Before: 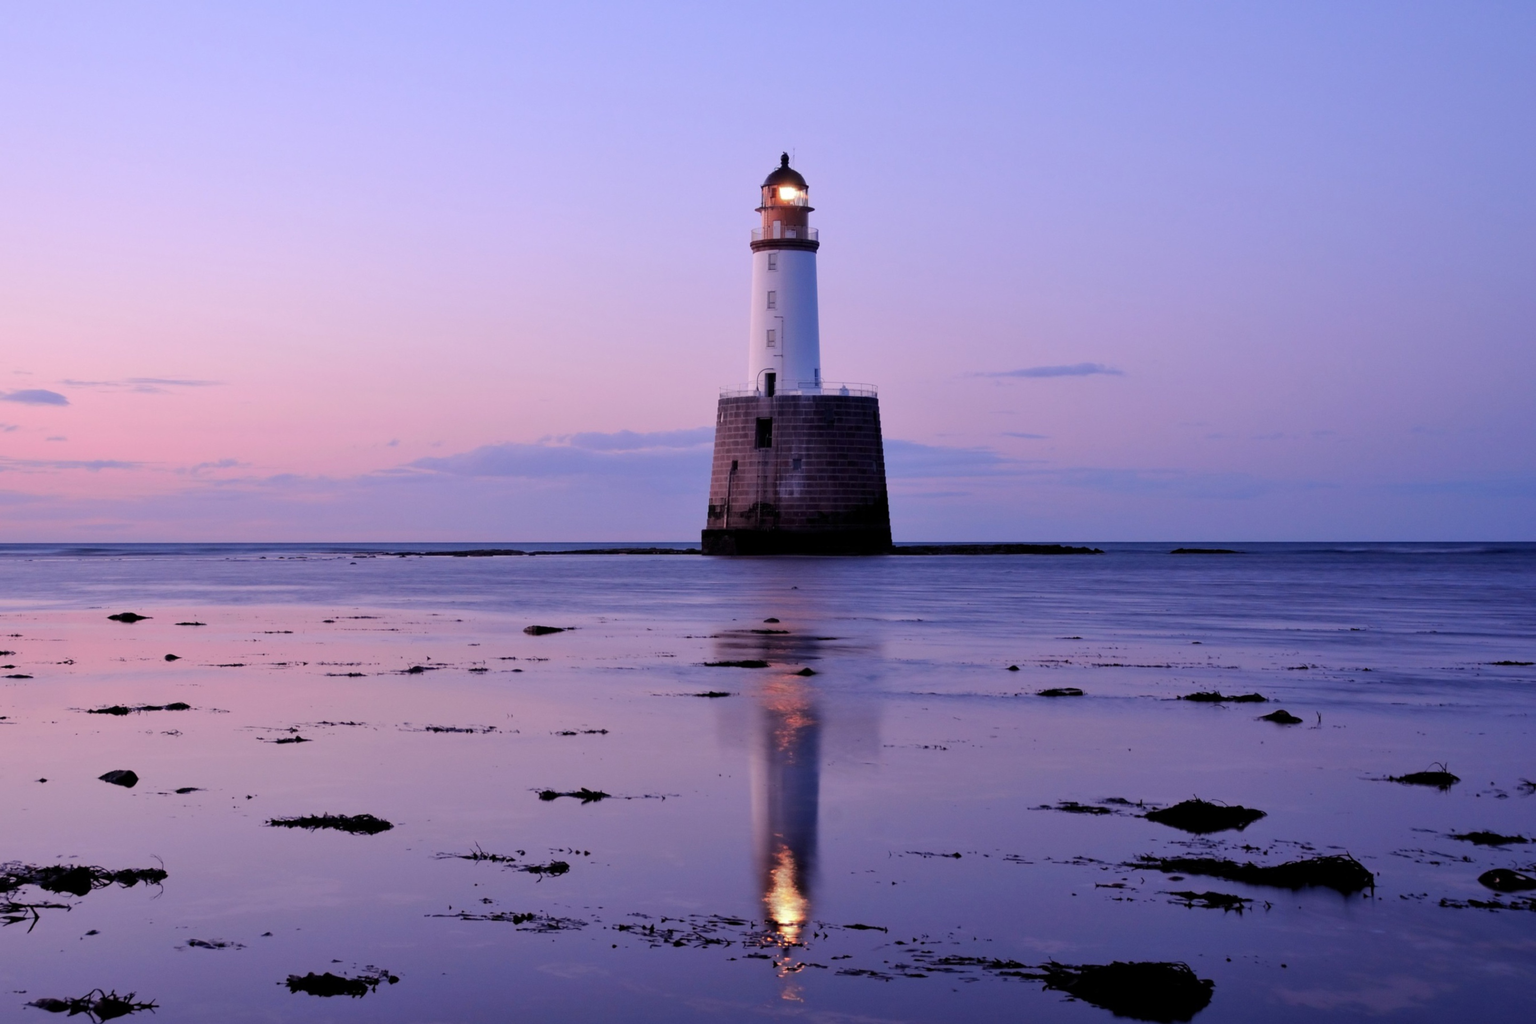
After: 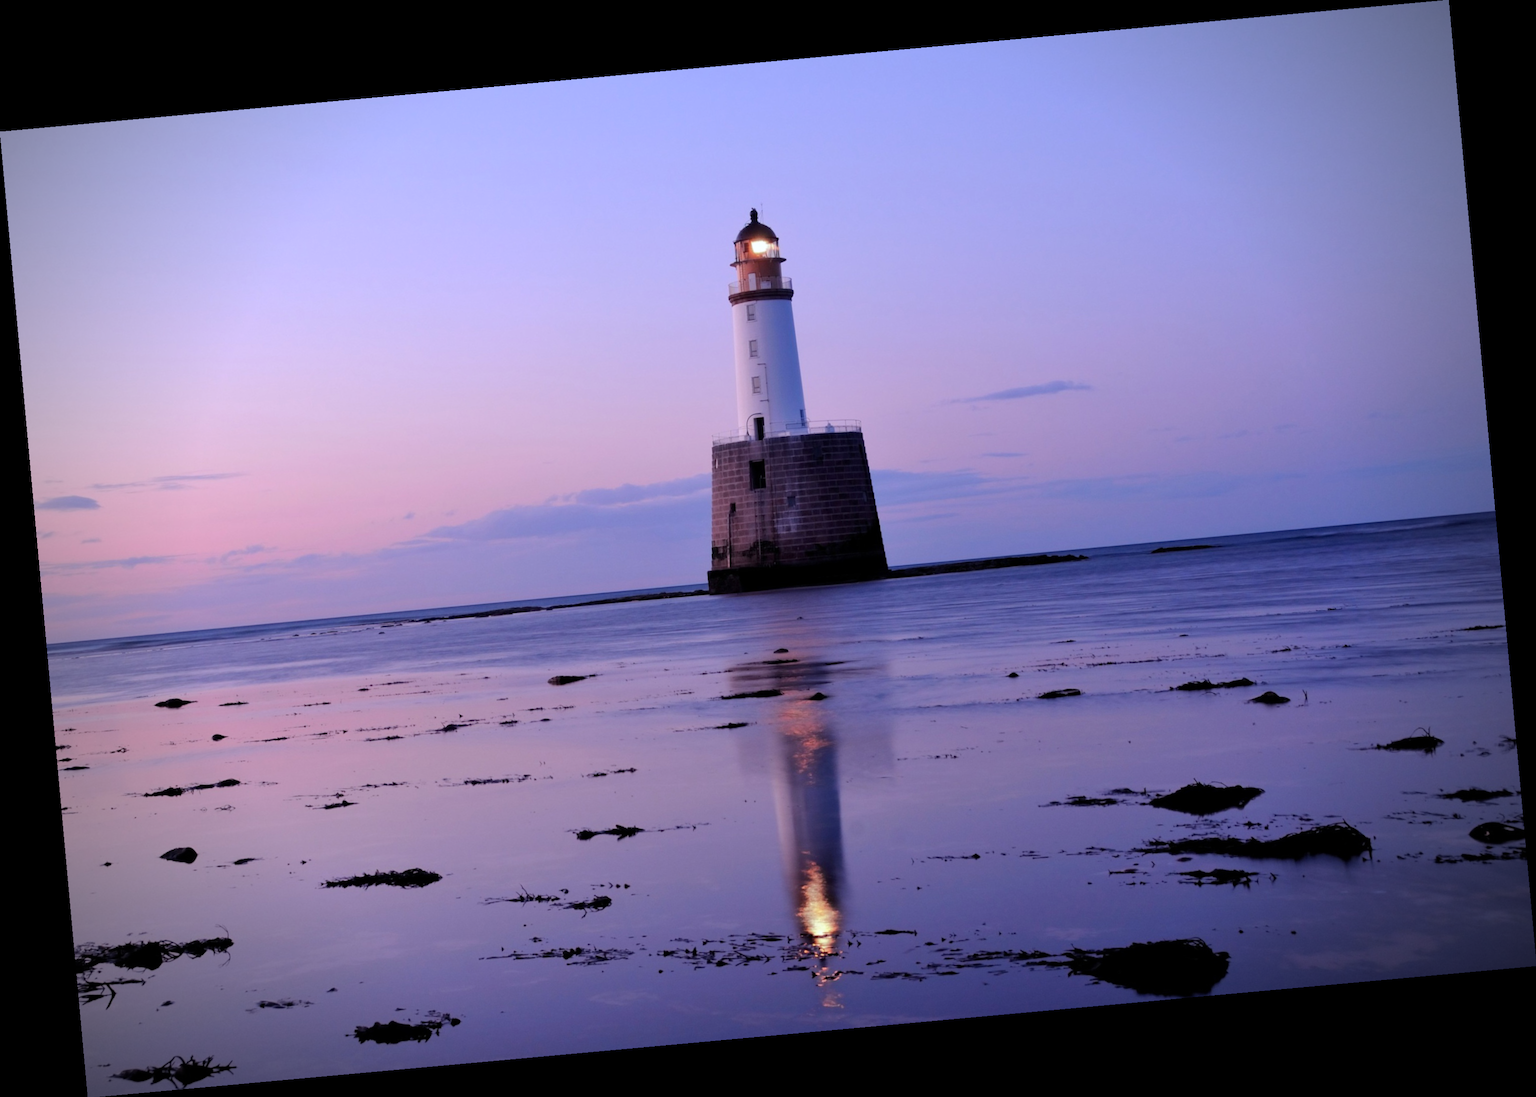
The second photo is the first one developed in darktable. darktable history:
rotate and perspective: rotation -5.2°, automatic cropping off
color calibration: x 0.355, y 0.367, temperature 4700.38 K
vignetting: fall-off start 75%, brightness -0.692, width/height ratio 1.084
